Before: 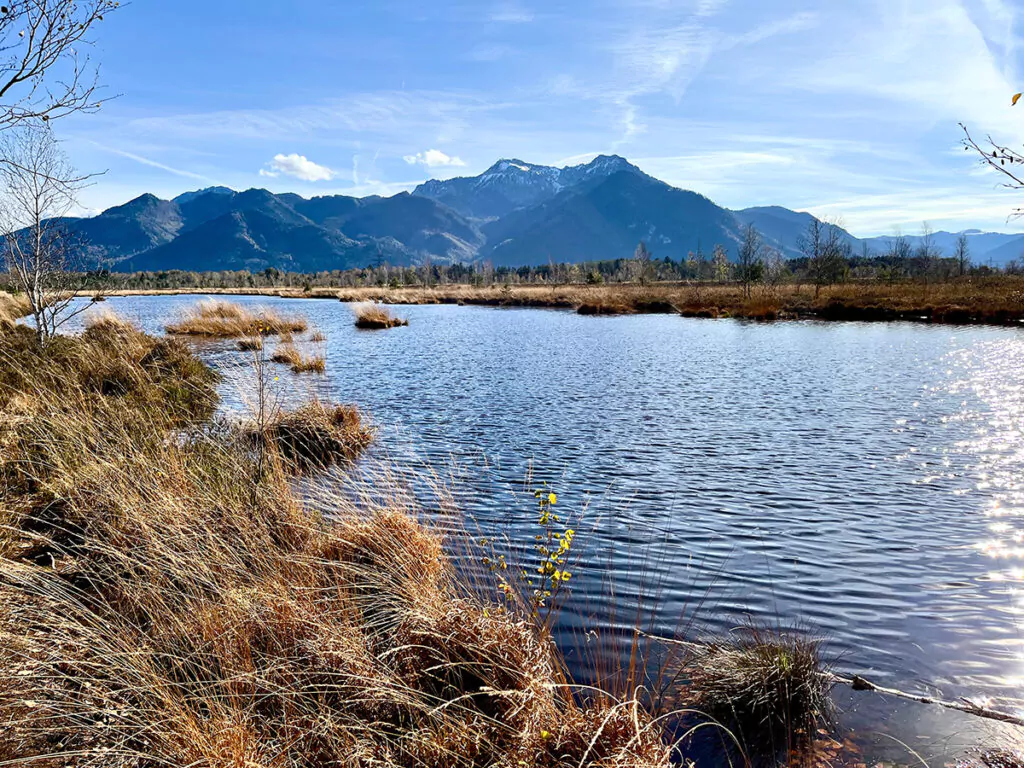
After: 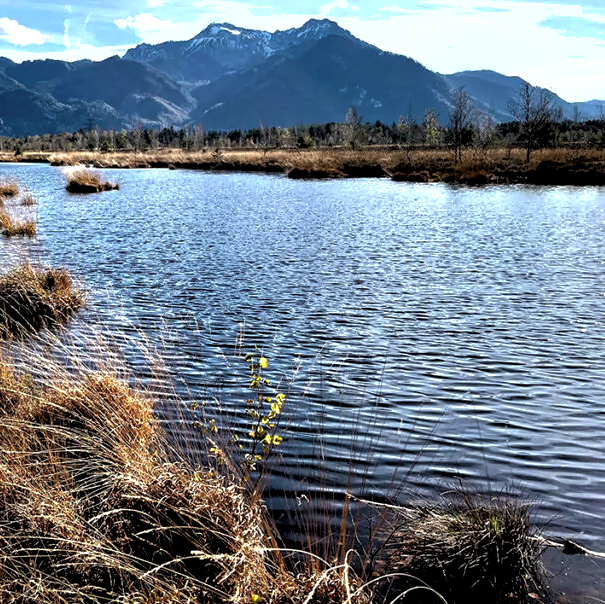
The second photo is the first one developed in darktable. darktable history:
levels: levels [0.129, 0.519, 0.867]
crop and rotate: left 28.256%, top 17.734%, right 12.656%, bottom 3.573%
shadows and highlights: on, module defaults
local contrast: highlights 100%, shadows 100%, detail 120%, midtone range 0.2
